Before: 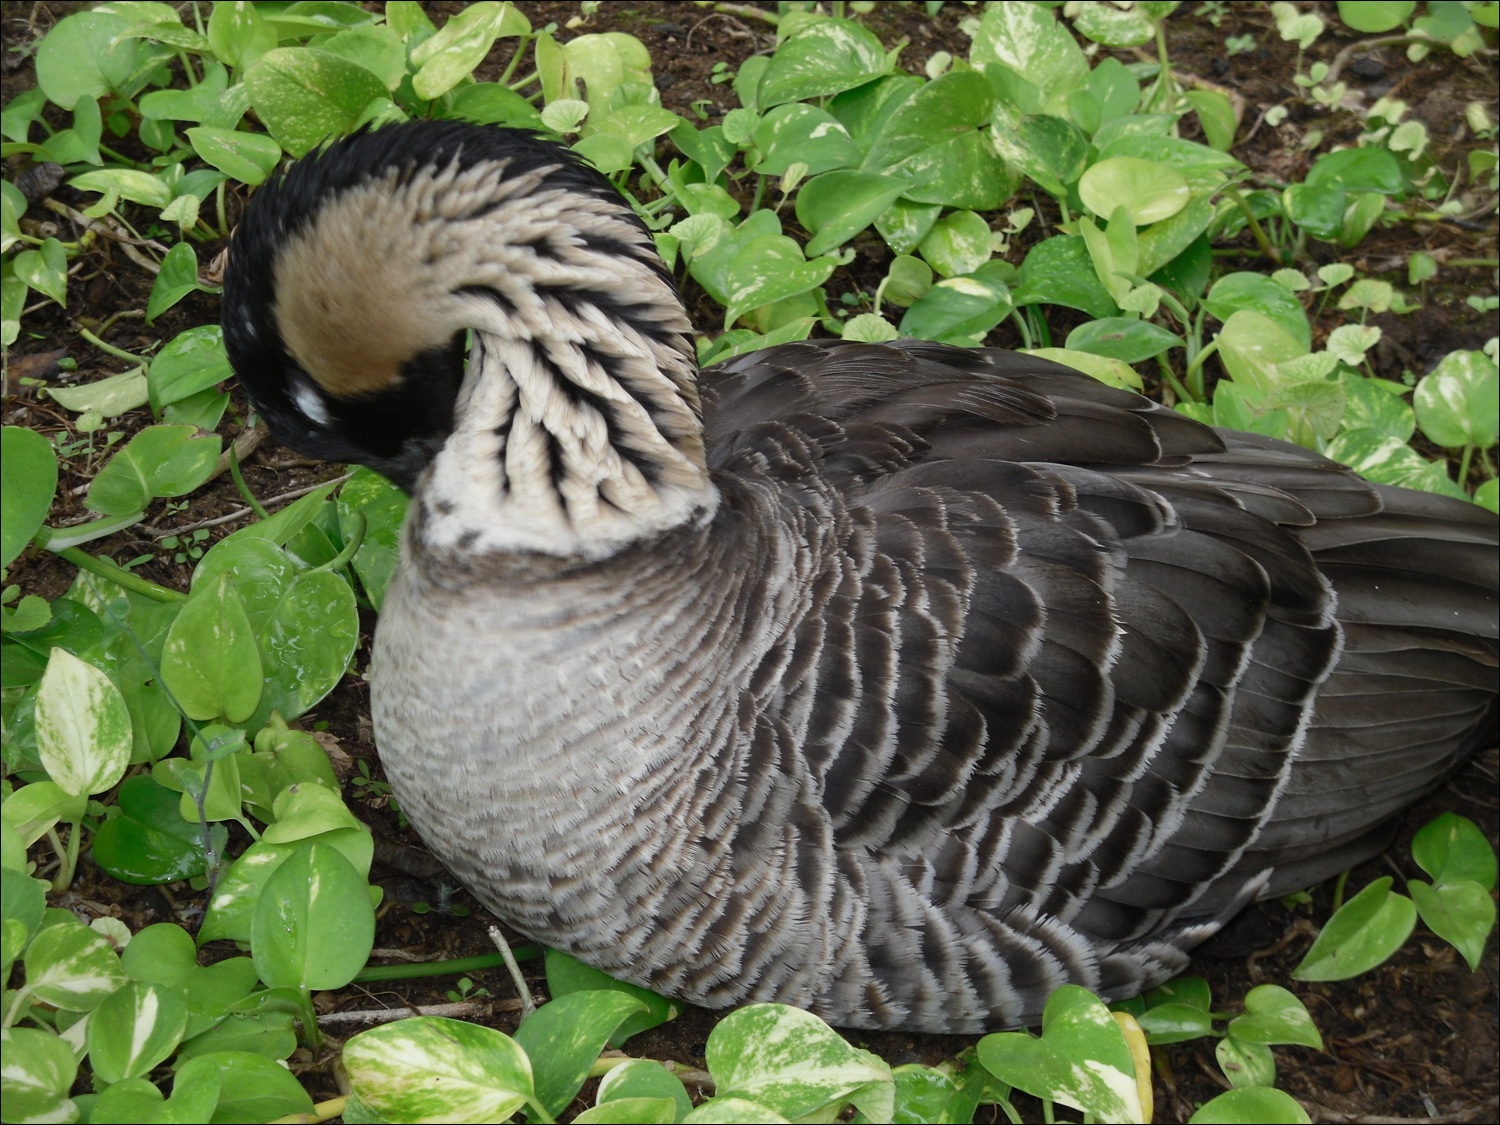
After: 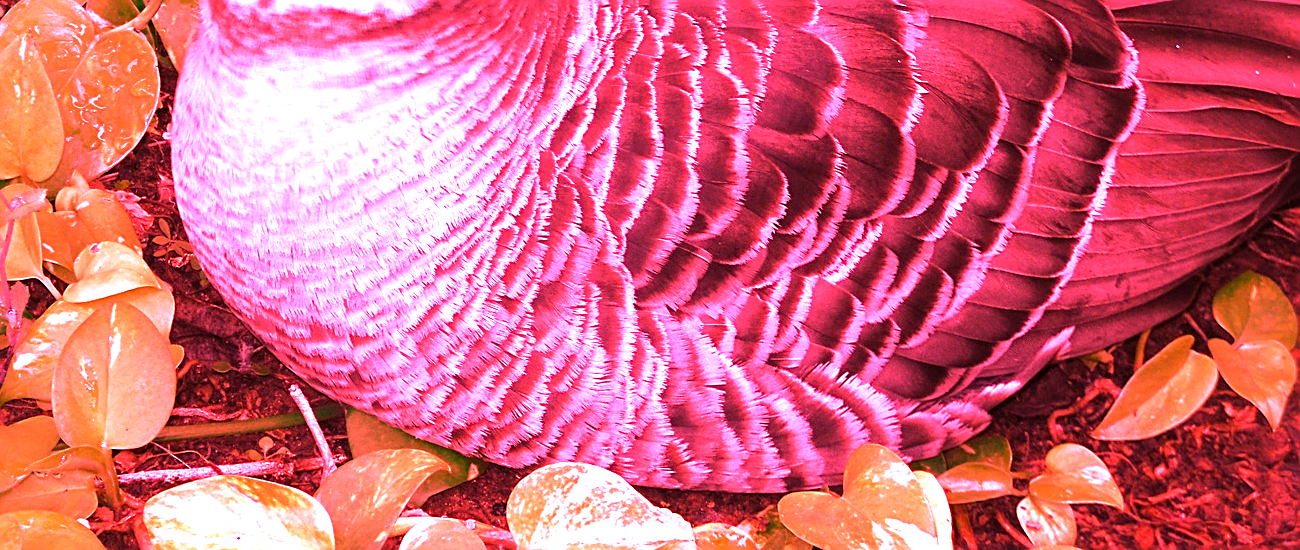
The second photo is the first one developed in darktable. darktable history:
rgb curve: curves: ch0 [(0, 0) (0.175, 0.154) (0.785, 0.663) (1, 1)]
crop and rotate: left 13.306%, top 48.129%, bottom 2.928%
sharpen: on, module defaults
white balance: red 4.26, blue 1.802
